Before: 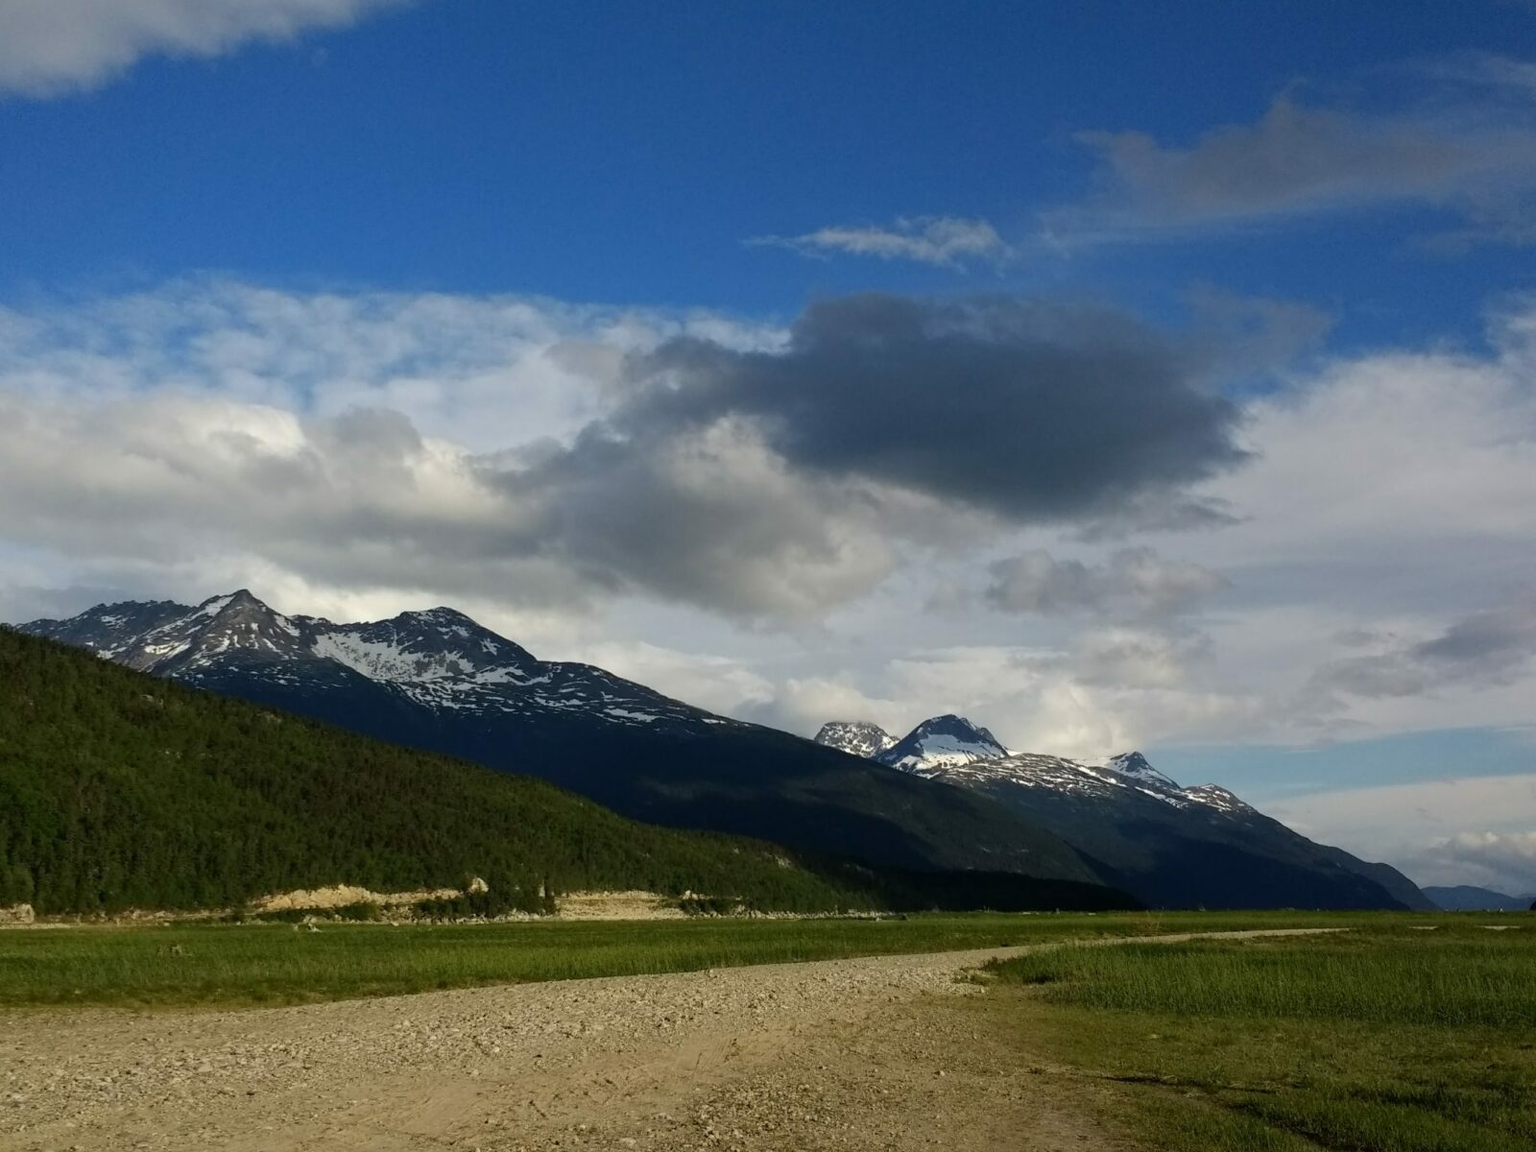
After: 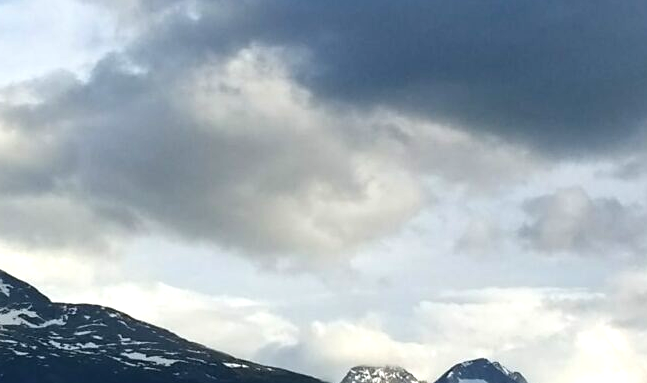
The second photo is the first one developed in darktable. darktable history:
exposure: black level correction 0, exposure 0.9 EV, compensate highlight preservation false
crop: left 31.751%, top 32.172%, right 27.8%, bottom 35.83%
sharpen: amount 0.2
